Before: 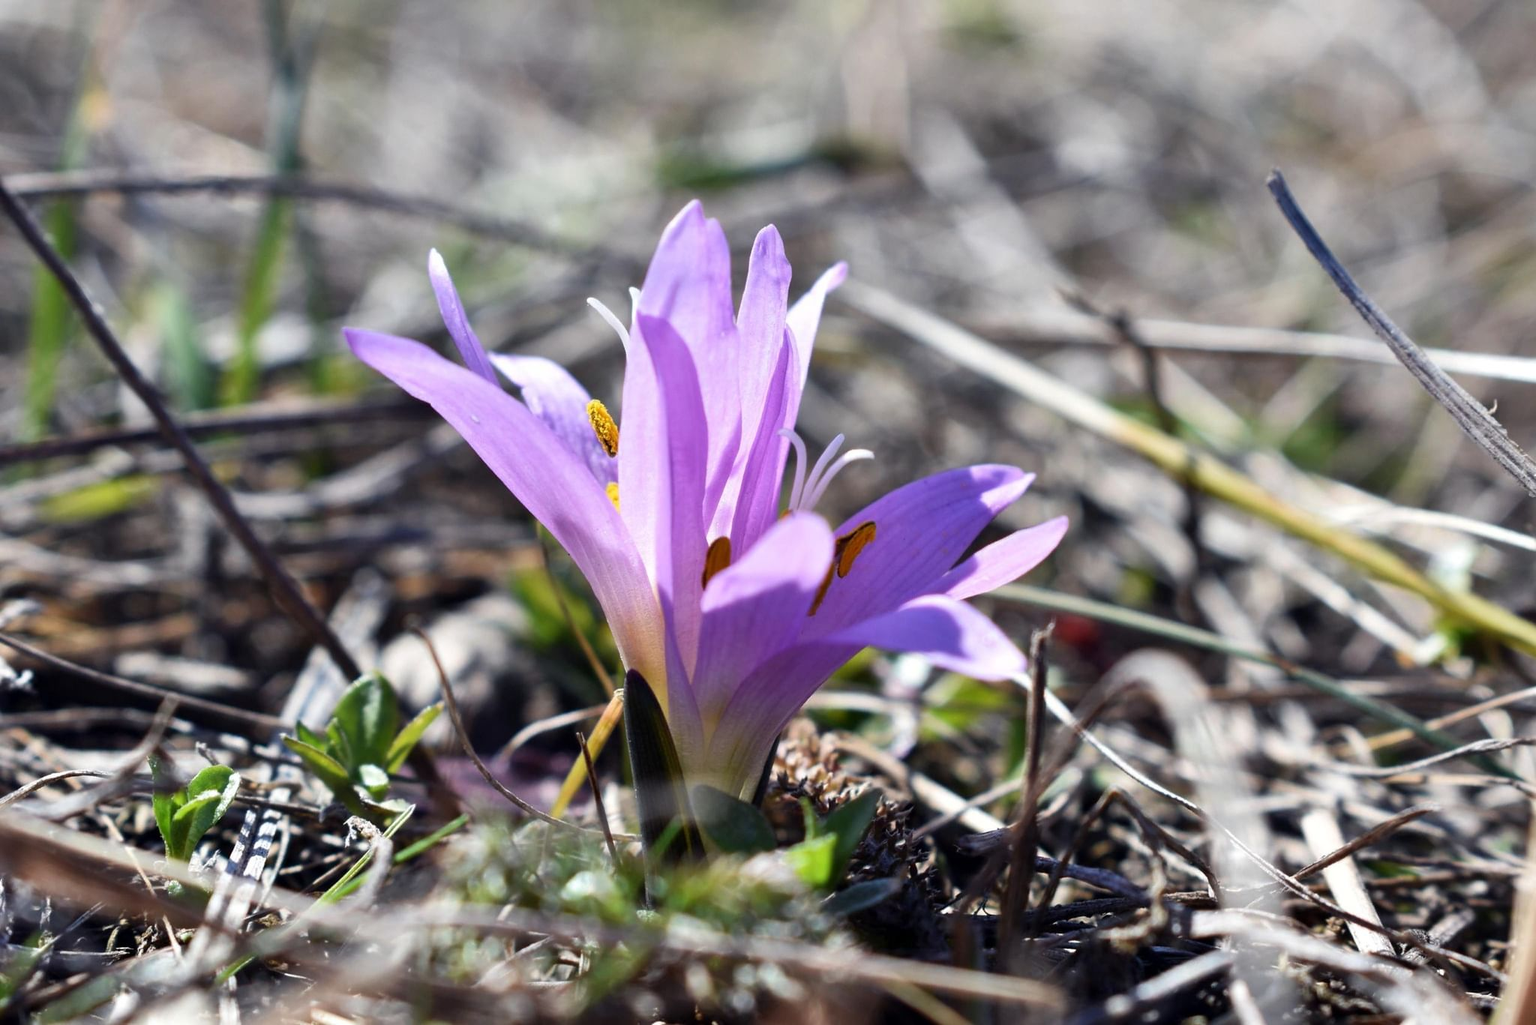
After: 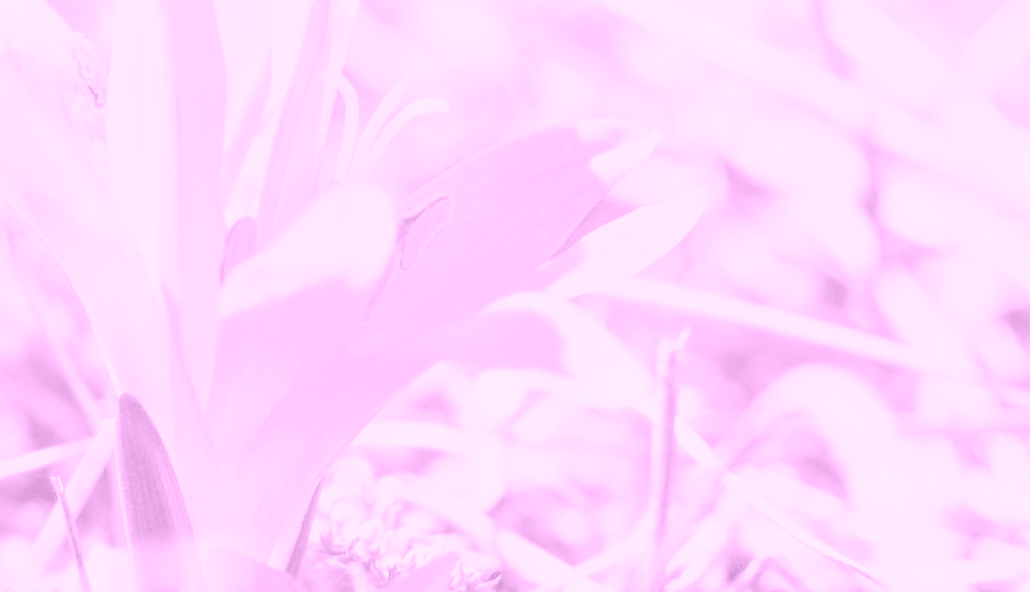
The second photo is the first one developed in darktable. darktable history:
white balance: red 1.123, blue 0.83
local contrast: on, module defaults
exposure: black level correction 0, exposure 1.1 EV, compensate exposure bias true, compensate highlight preservation false
contrast brightness saturation: contrast -0.02, brightness -0.01, saturation 0.03
filmic rgb: middle gray luminance 2.5%, black relative exposure -10 EV, white relative exposure 7 EV, threshold 6 EV, dynamic range scaling 10%, target black luminance 0%, hardness 3.19, latitude 44.39%, contrast 0.682, highlights saturation mix 5%, shadows ↔ highlights balance 13.63%, add noise in highlights 0, color science v3 (2019), use custom middle-gray values true, iterations of high-quality reconstruction 0, contrast in highlights soft, enable highlight reconstruction true
crop: left 35.03%, top 36.625%, right 14.663%, bottom 20.057%
levels: levels [0, 0.48, 0.961]
colorize: hue 331.2°, saturation 75%, source mix 30.28%, lightness 70.52%, version 1
